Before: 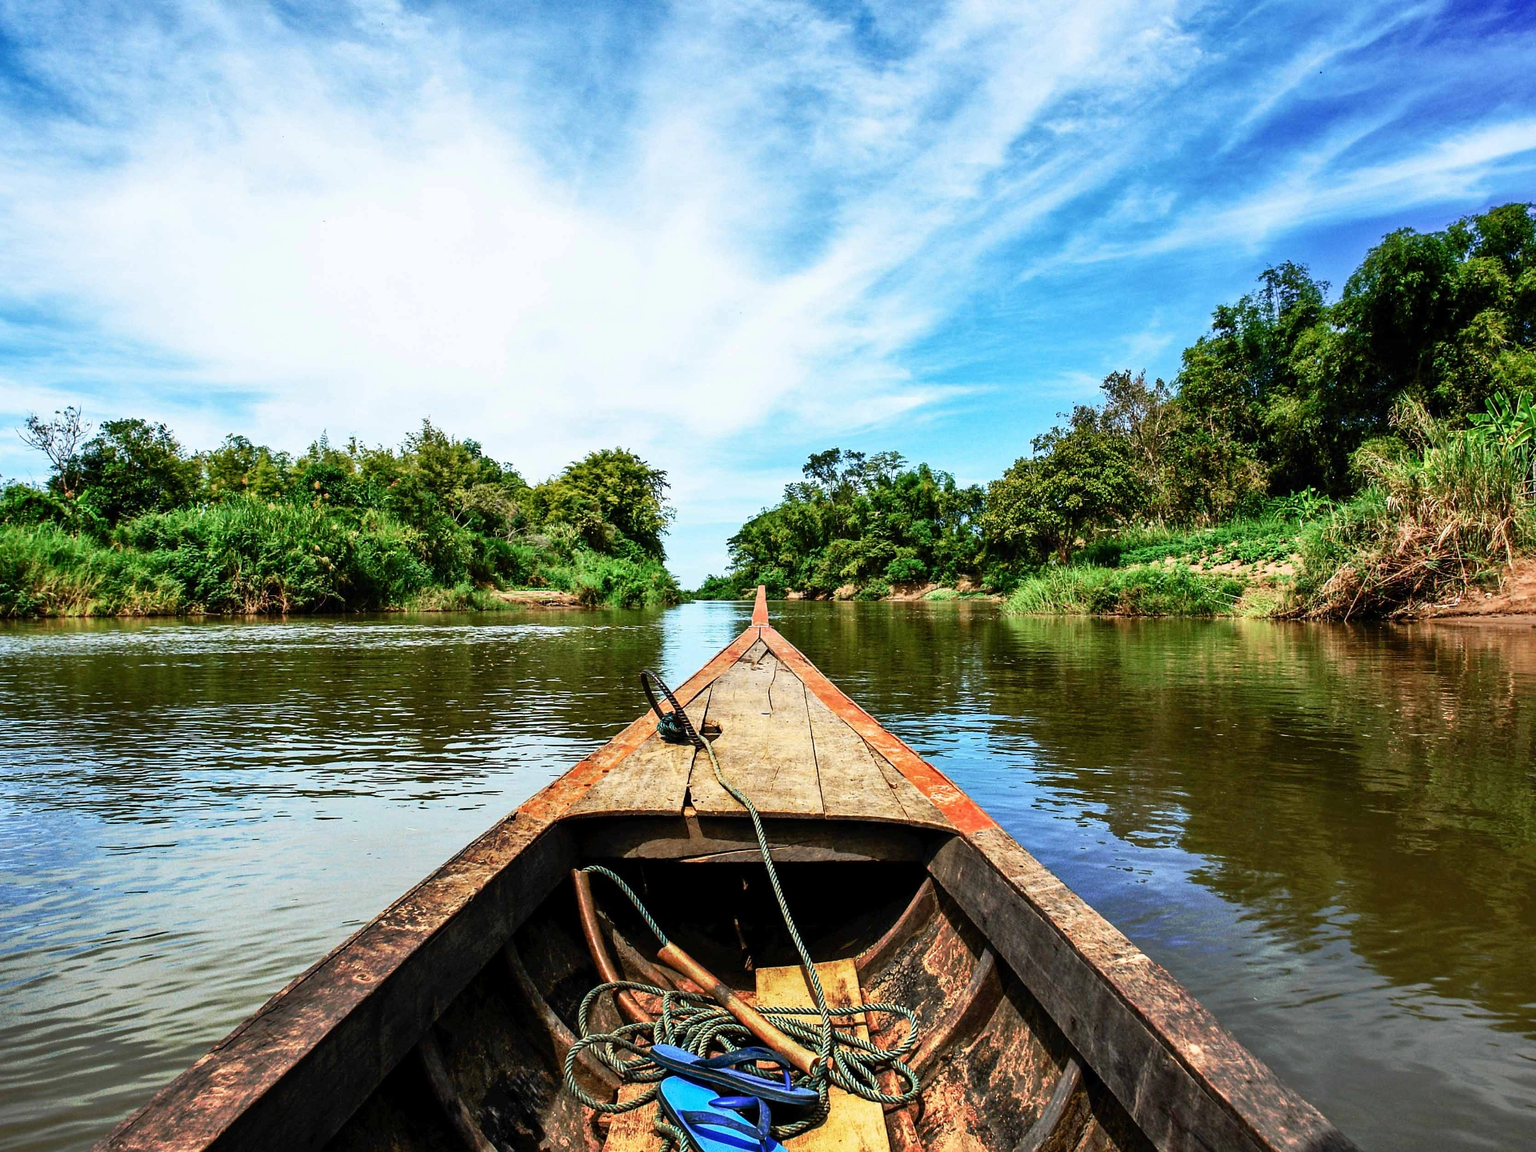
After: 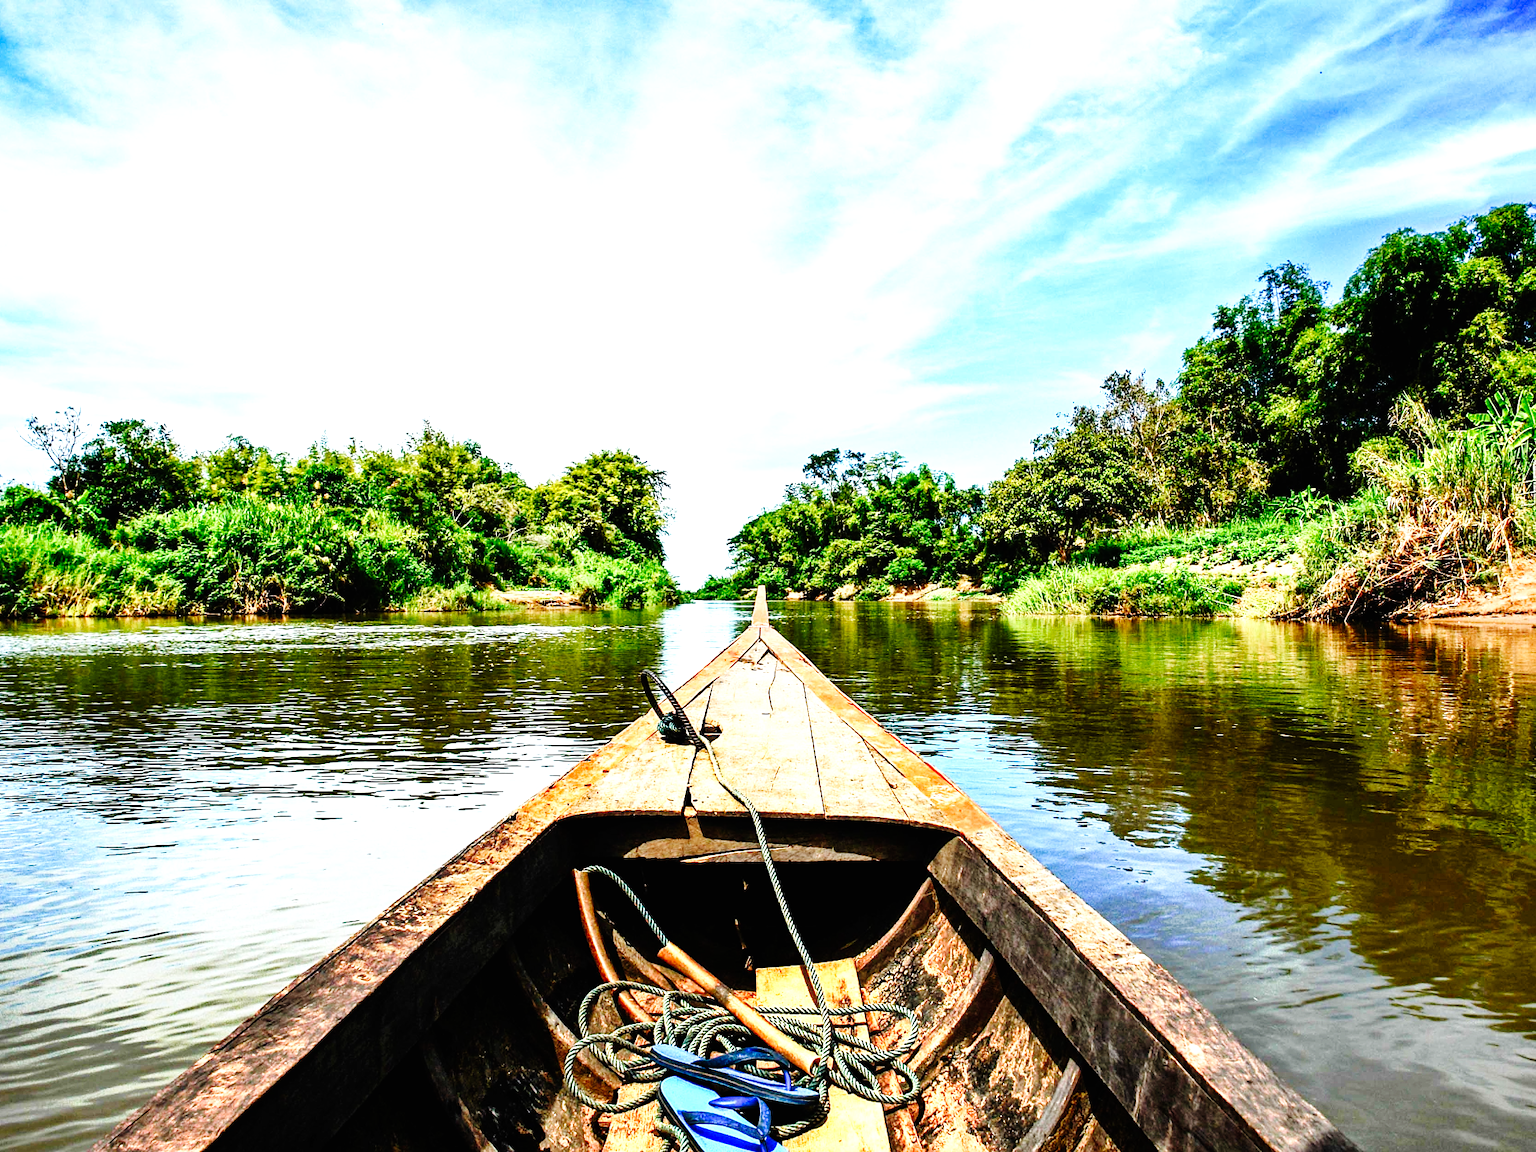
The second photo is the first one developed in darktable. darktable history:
base curve: curves: ch0 [(0, 0) (0, 0) (0.002, 0.001) (0.008, 0.003) (0.019, 0.011) (0.037, 0.037) (0.064, 0.11) (0.102, 0.232) (0.152, 0.379) (0.216, 0.524) (0.296, 0.665) (0.394, 0.789) (0.512, 0.881) (0.651, 0.945) (0.813, 0.986) (1, 1)], preserve colors none
levels: levels [0, 0.48, 0.961]
